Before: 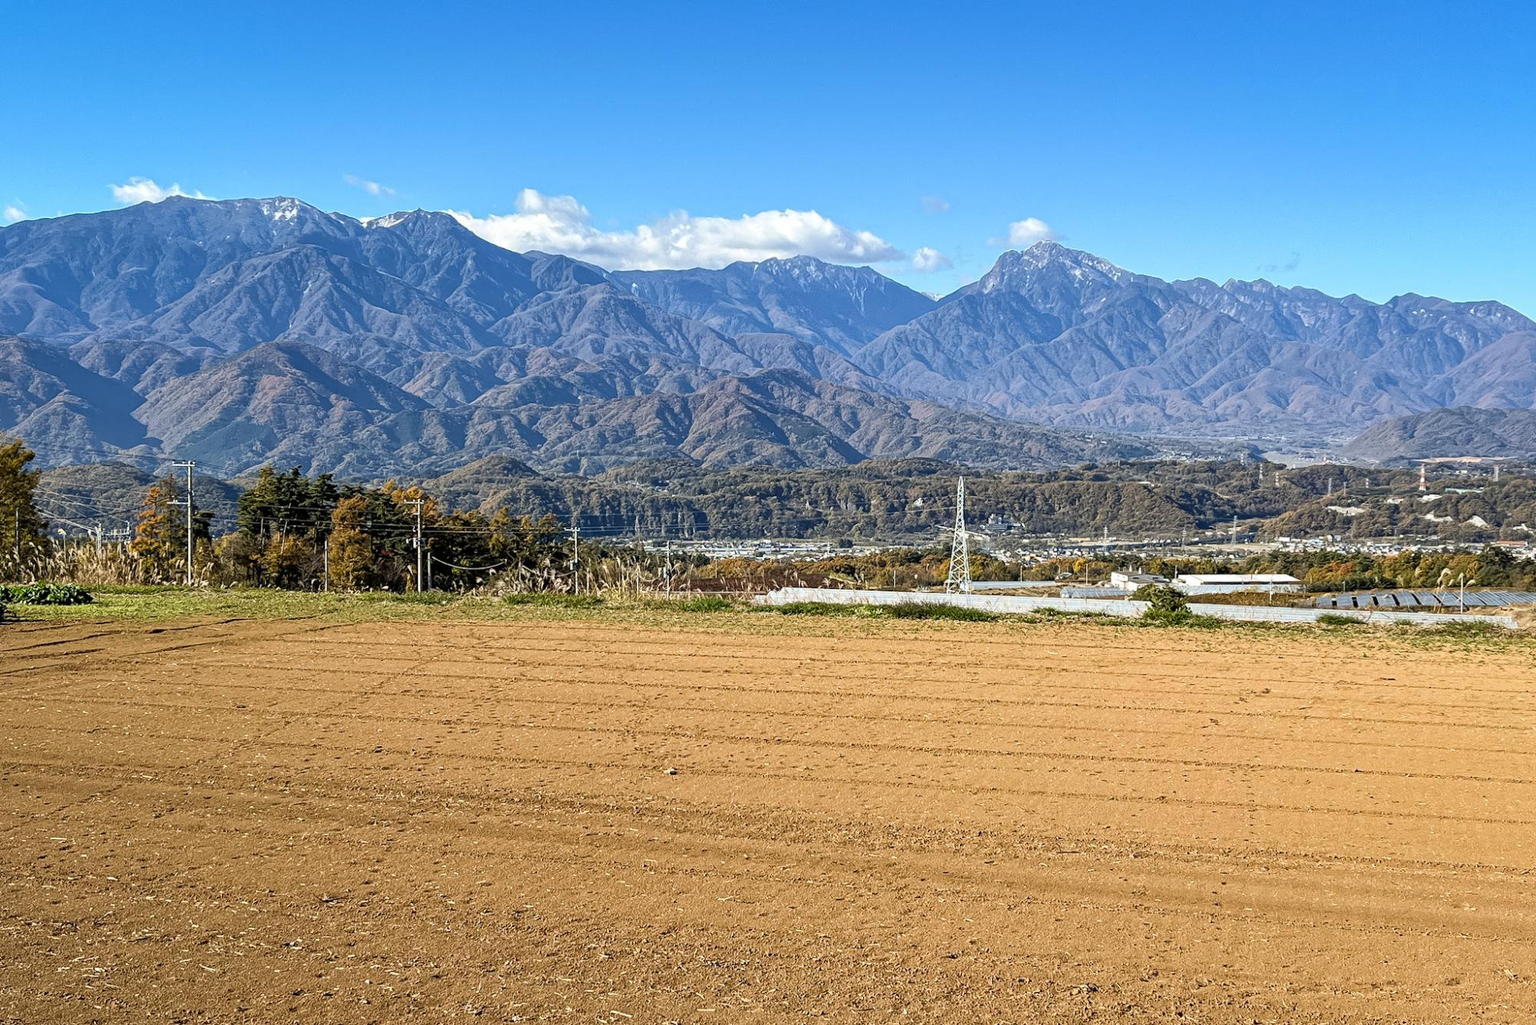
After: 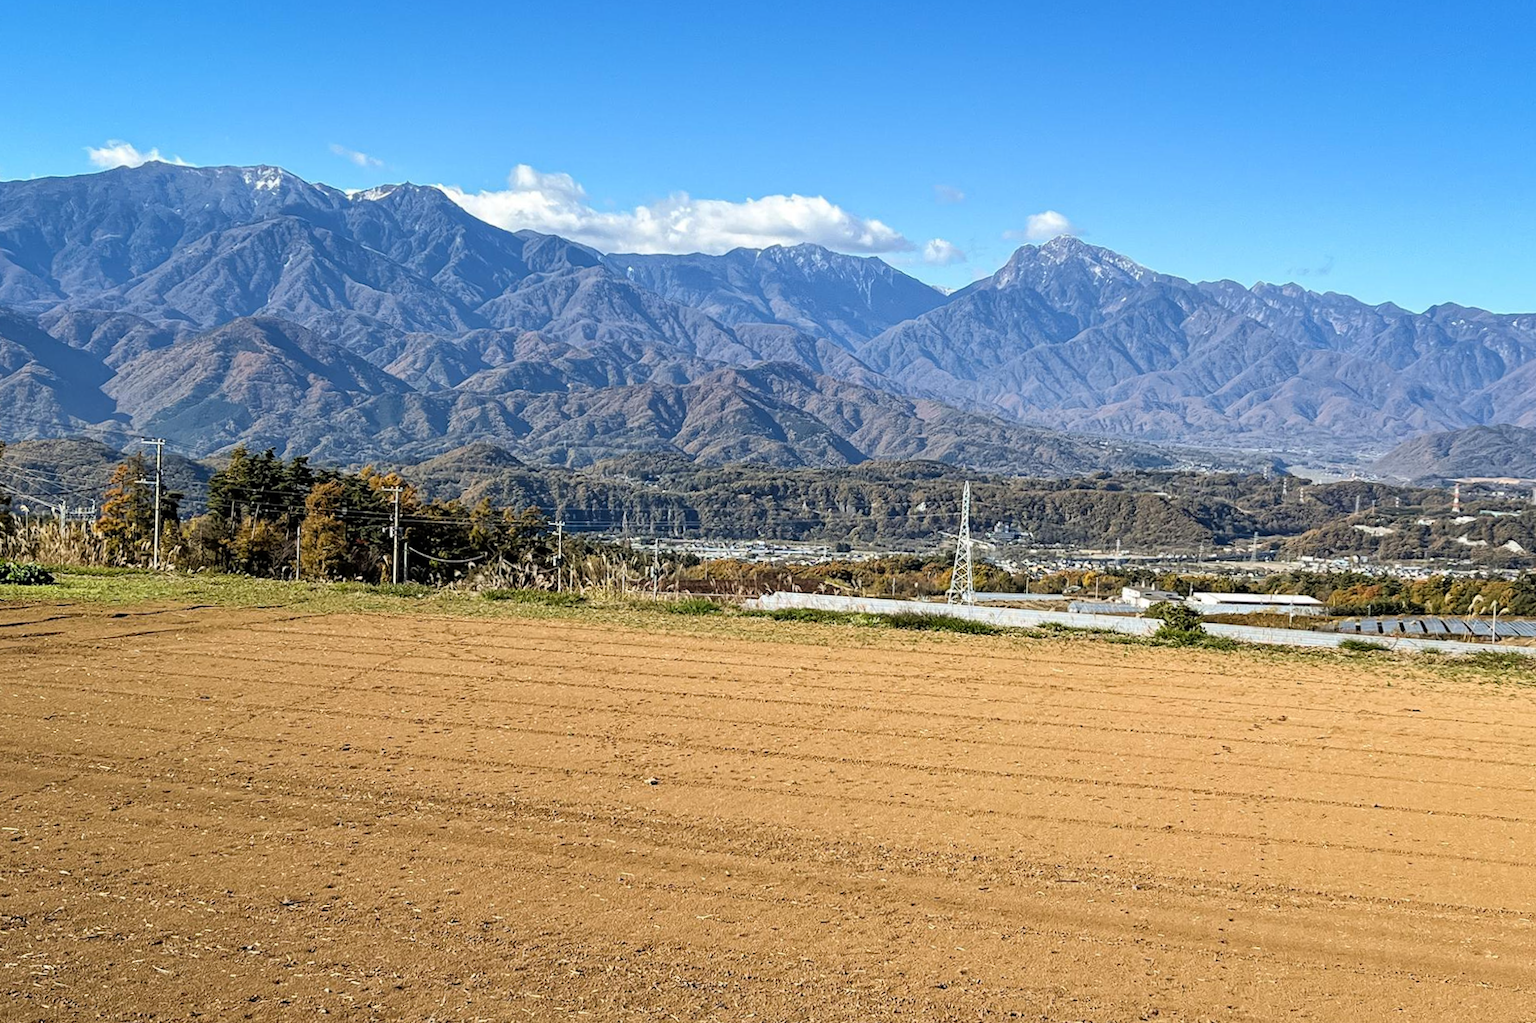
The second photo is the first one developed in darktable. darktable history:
rotate and perspective: rotation 0.192°, lens shift (horizontal) -0.015, crop left 0.005, crop right 0.996, crop top 0.006, crop bottom 0.99
rgb curve: curves: ch0 [(0, 0) (0.136, 0.078) (0.262, 0.245) (0.414, 0.42) (1, 1)], compensate middle gray true, preserve colors basic power
crop and rotate: angle -1.69°
